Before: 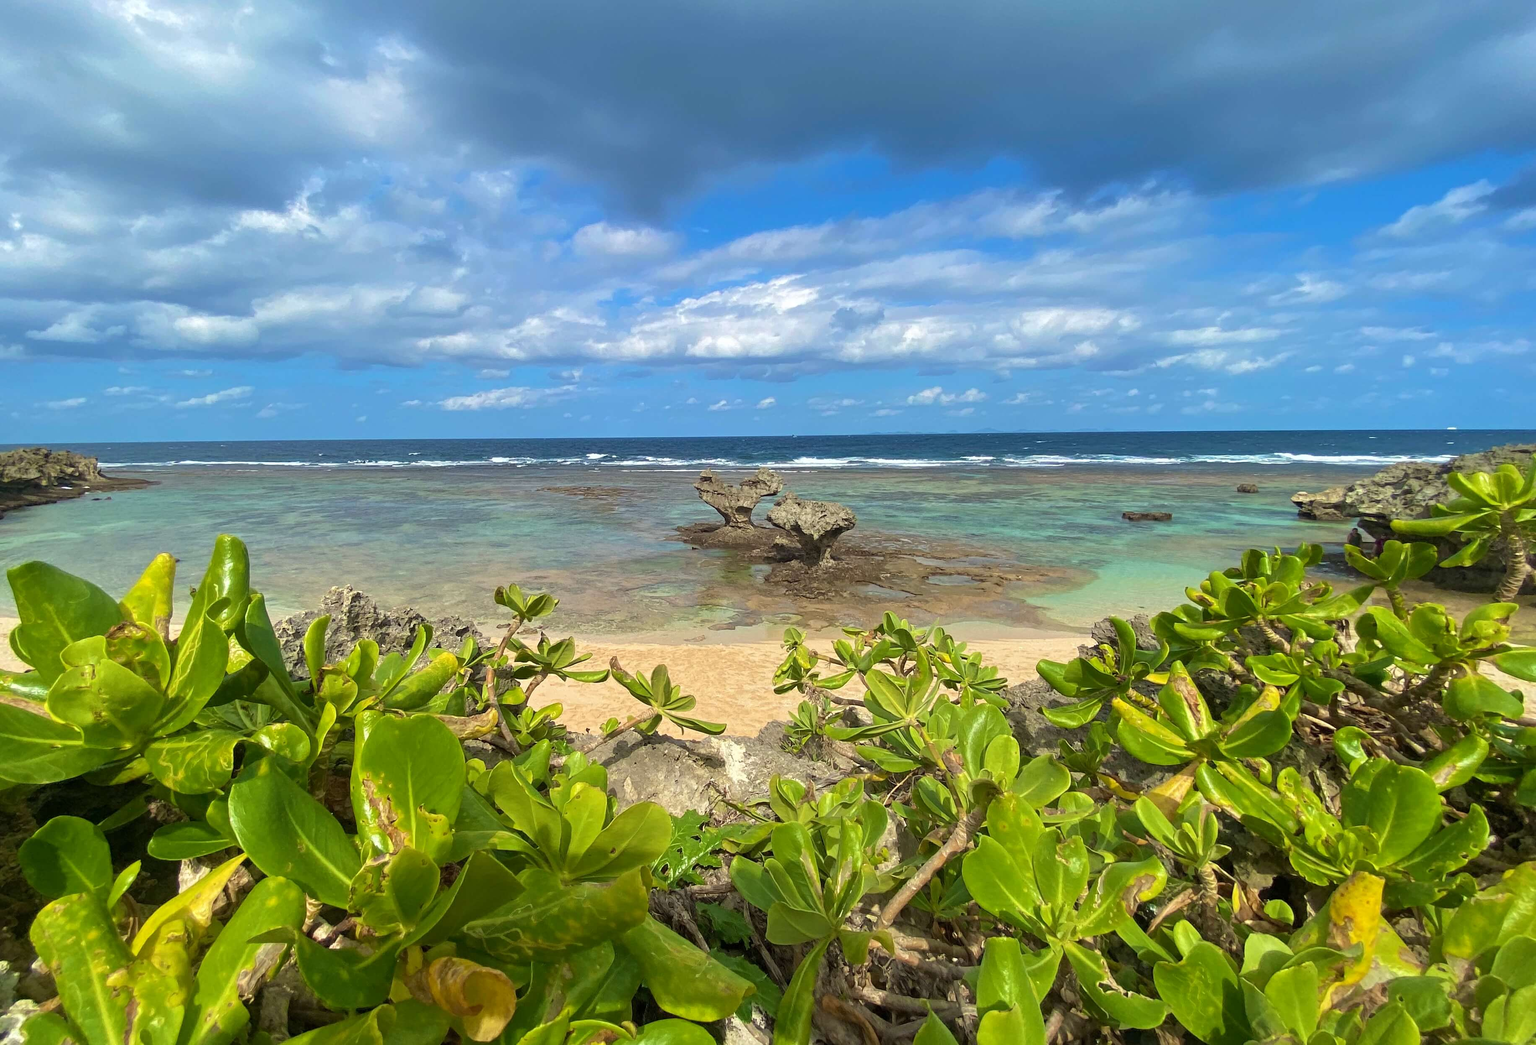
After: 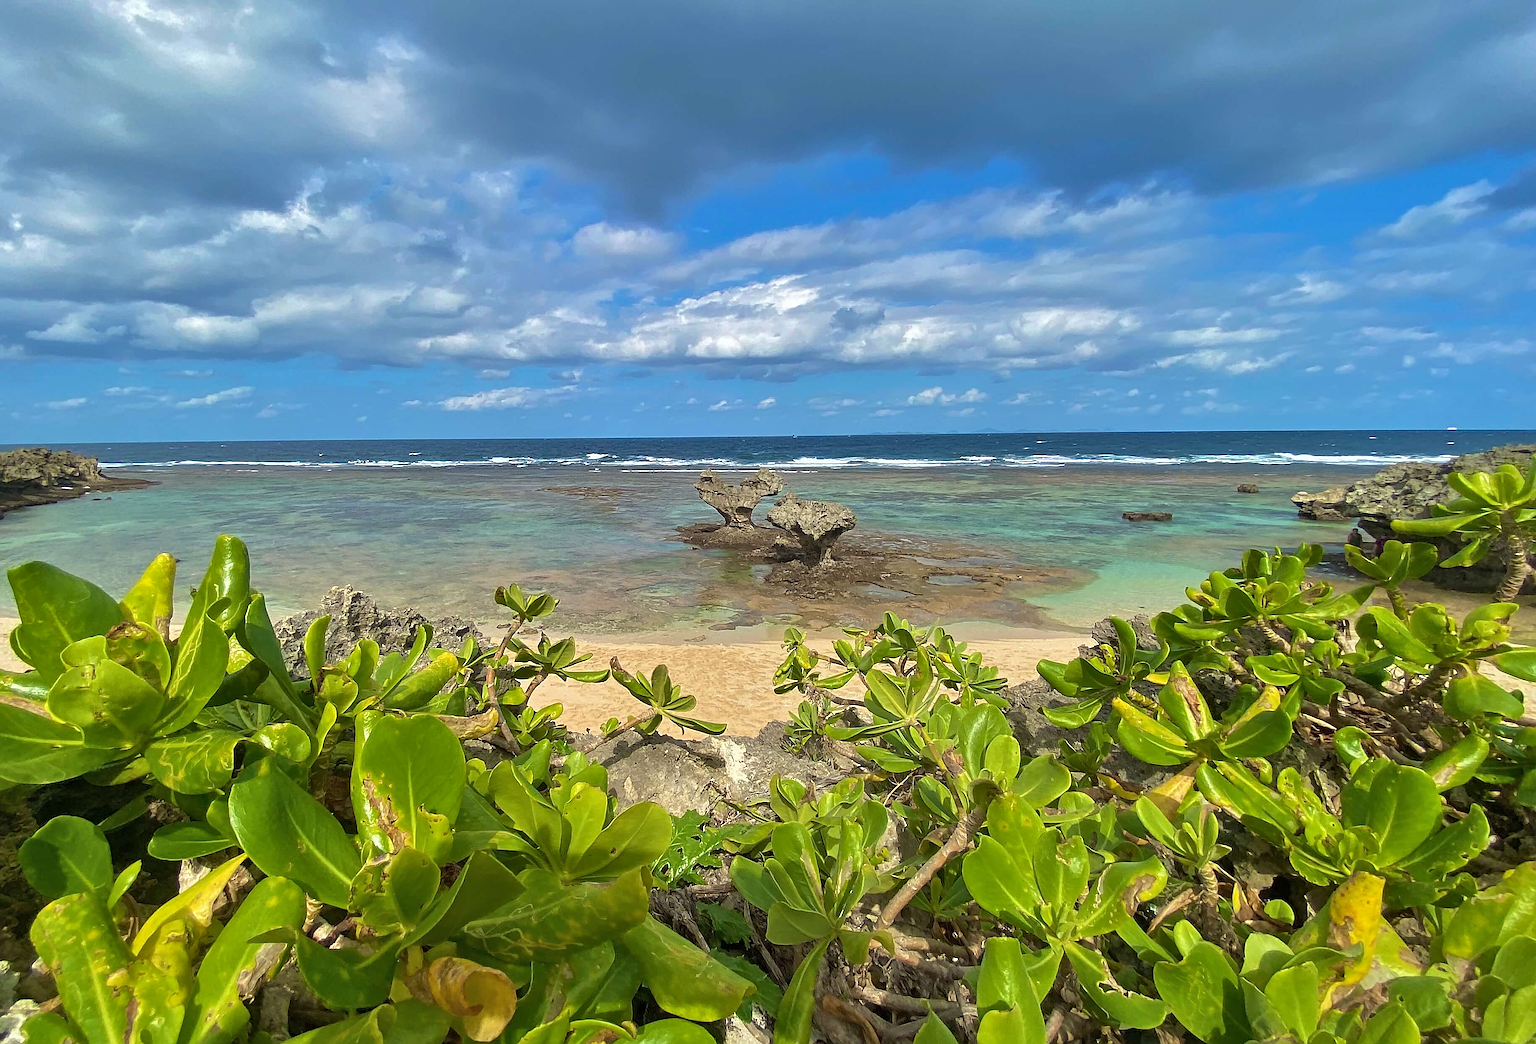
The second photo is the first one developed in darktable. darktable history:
shadows and highlights: highlights color adjustment 0%, soften with gaussian
sharpen: radius 1.4, amount 1.25, threshold 0.7
